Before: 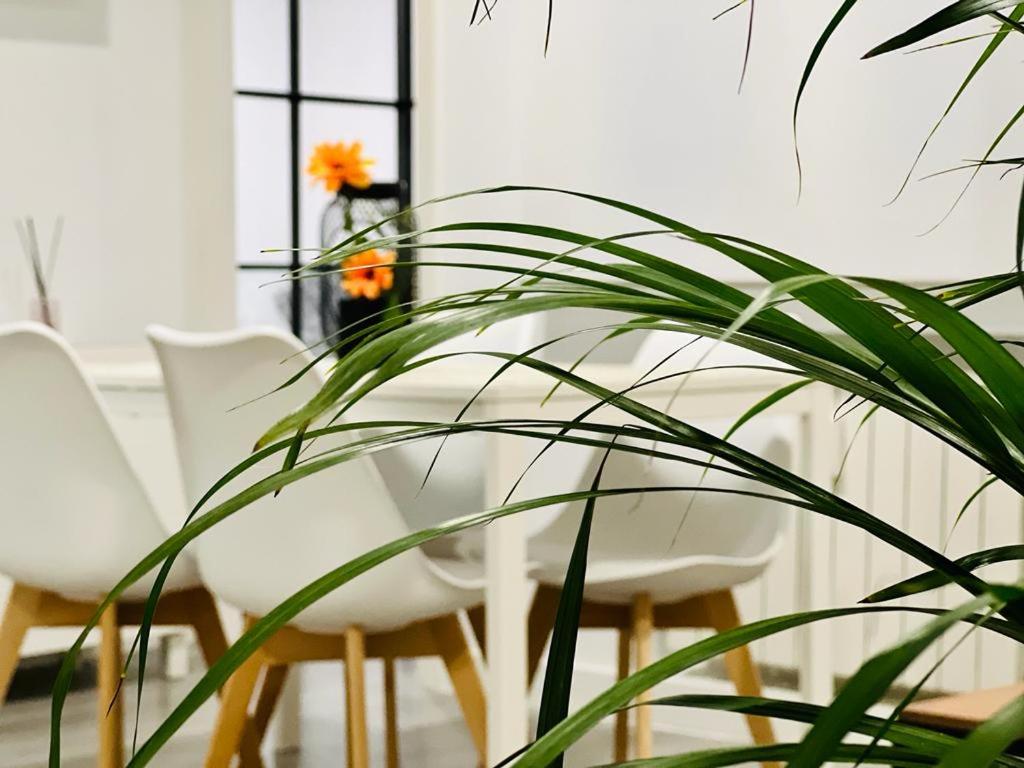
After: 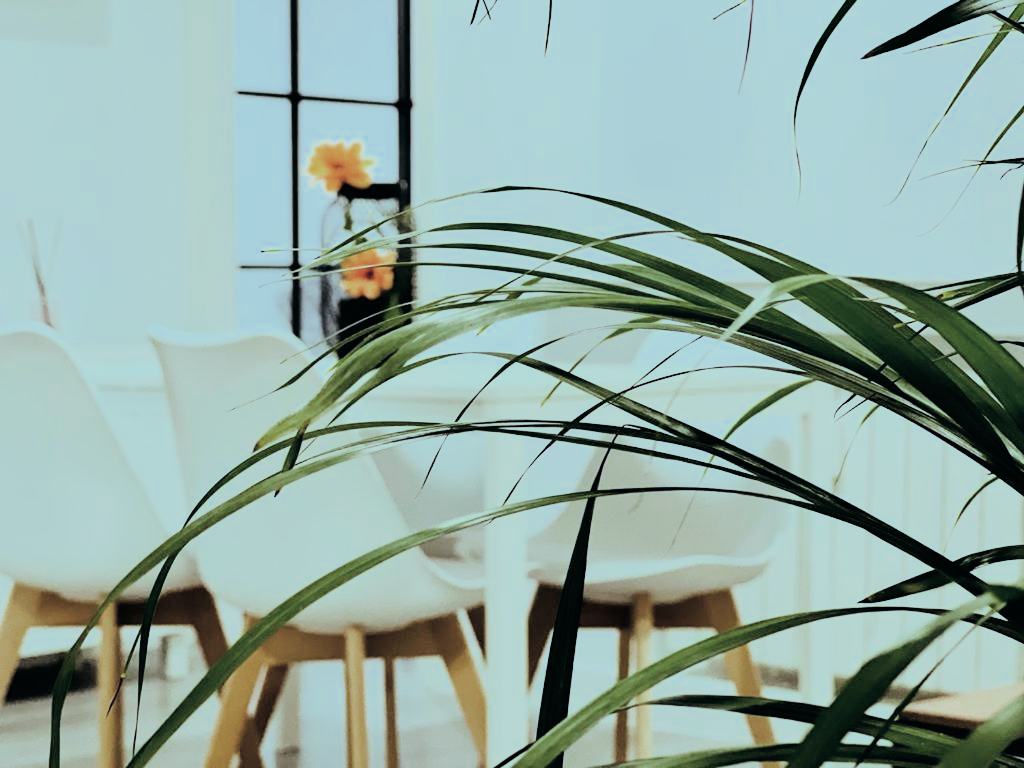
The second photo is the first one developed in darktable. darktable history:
filmic rgb: black relative exposure -6.15 EV, white relative exposure 6.96 EV, hardness 2.23, color science v6 (2022)
exposure: black level correction 0, exposure 0.6 EV, compensate exposure bias true, compensate highlight preservation false
tone equalizer: -8 EV -0.417 EV, -7 EV -0.389 EV, -6 EV -0.333 EV, -5 EV -0.222 EV, -3 EV 0.222 EV, -2 EV 0.333 EV, -1 EV 0.389 EV, +0 EV 0.417 EV, edges refinement/feathering 500, mask exposure compensation -1.57 EV, preserve details no
color balance: lift [1.003, 0.993, 1.001, 1.007], gamma [1.018, 1.072, 0.959, 0.928], gain [0.974, 0.873, 1.031, 1.127]
contrast brightness saturation: contrast 0.1, saturation -0.36
color calibration: illuminant Planckian (black body), adaptation linear Bradford (ICC v4), x 0.361, y 0.366, temperature 4511.61 K, saturation algorithm version 1 (2020)
color zones: curves: ch0 [(0, 0.425) (0.143, 0.422) (0.286, 0.42) (0.429, 0.419) (0.571, 0.419) (0.714, 0.42) (0.857, 0.422) (1, 0.425)]
